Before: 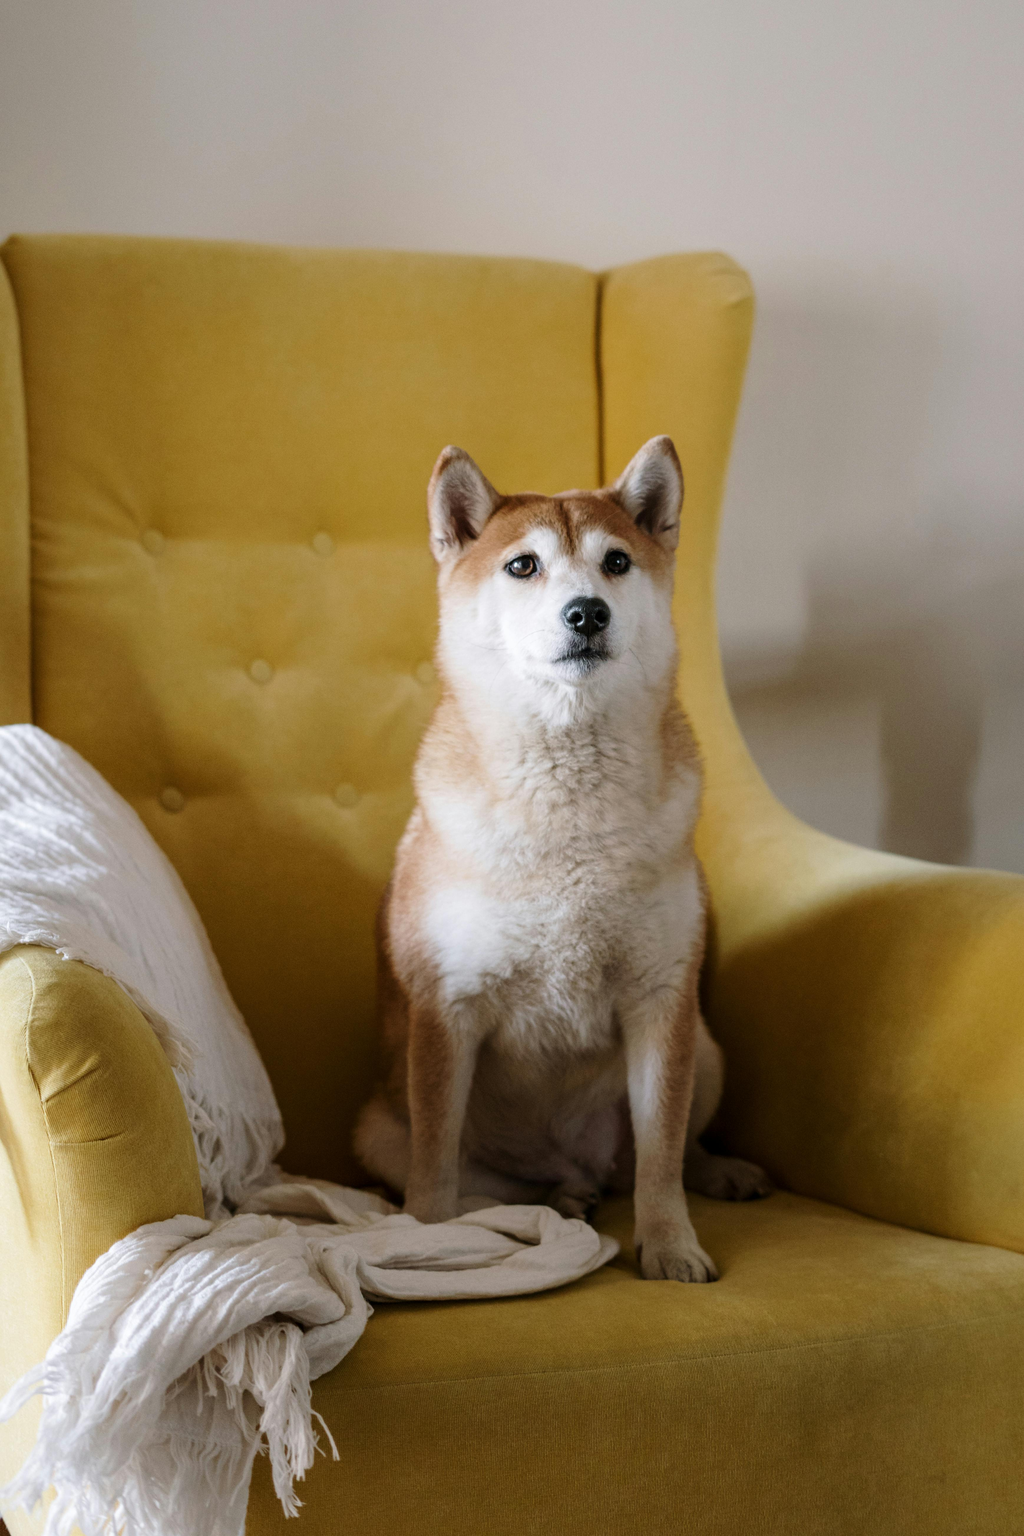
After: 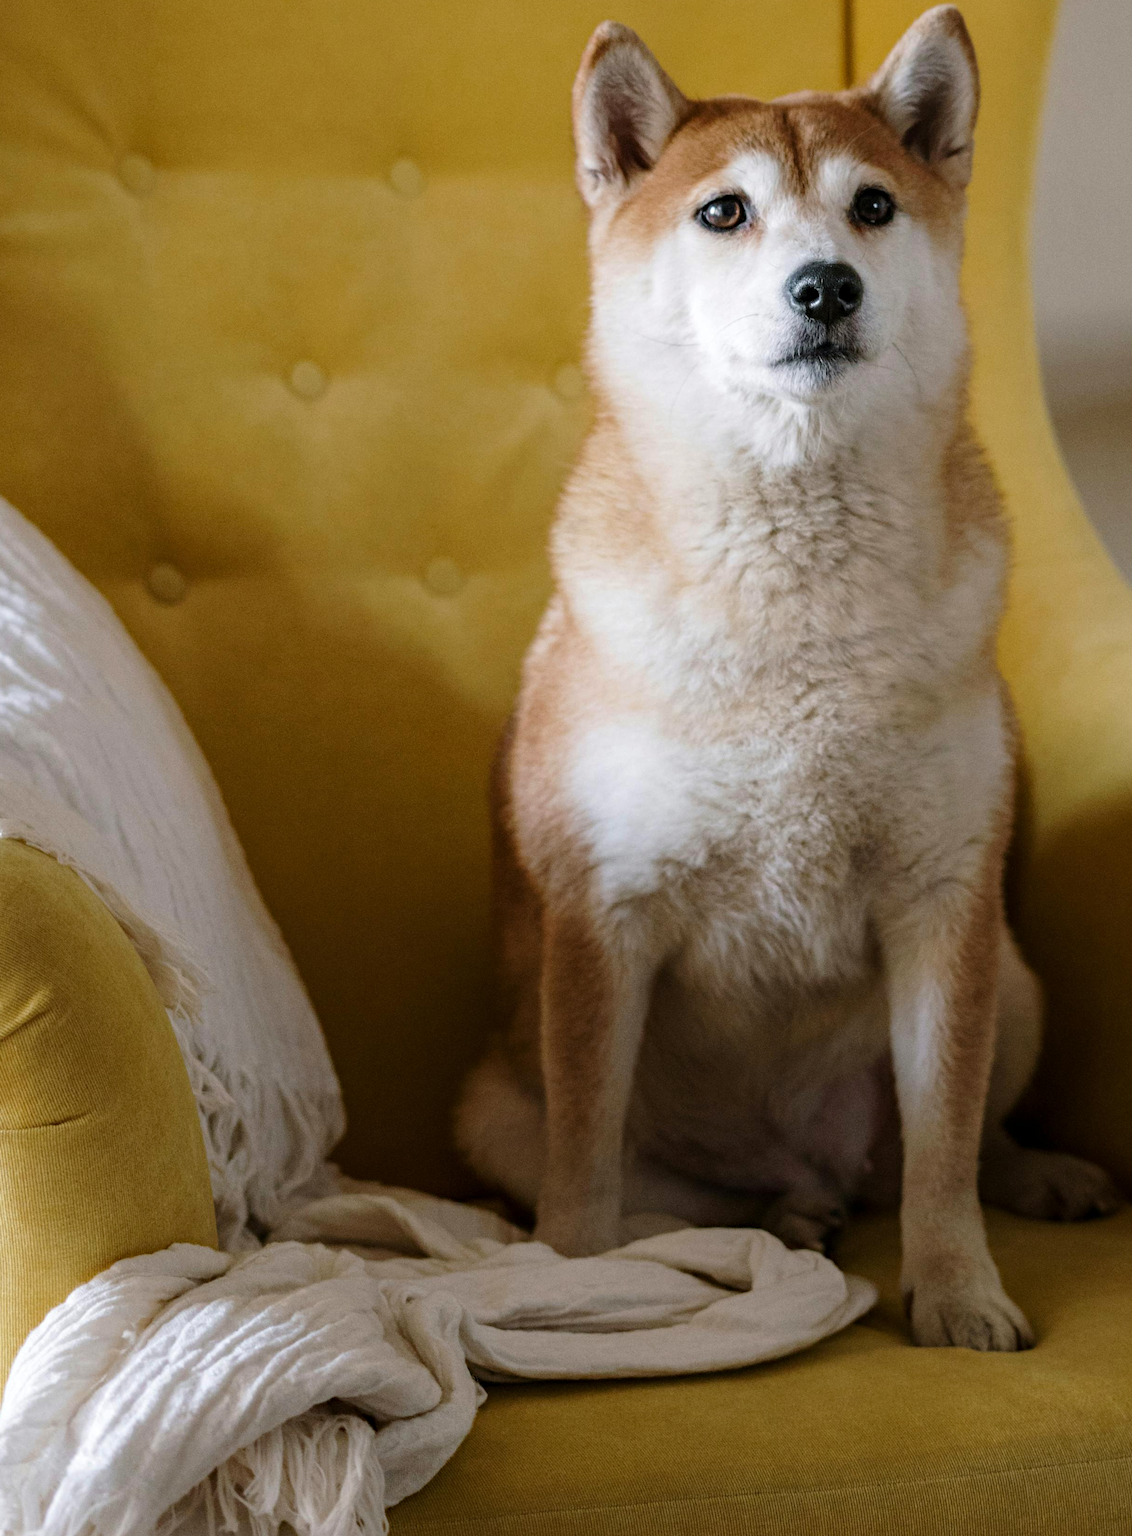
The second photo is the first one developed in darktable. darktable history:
haze removal: compatibility mode true, adaptive false
crop: left 6.588%, top 28.158%, right 23.808%, bottom 8.899%
